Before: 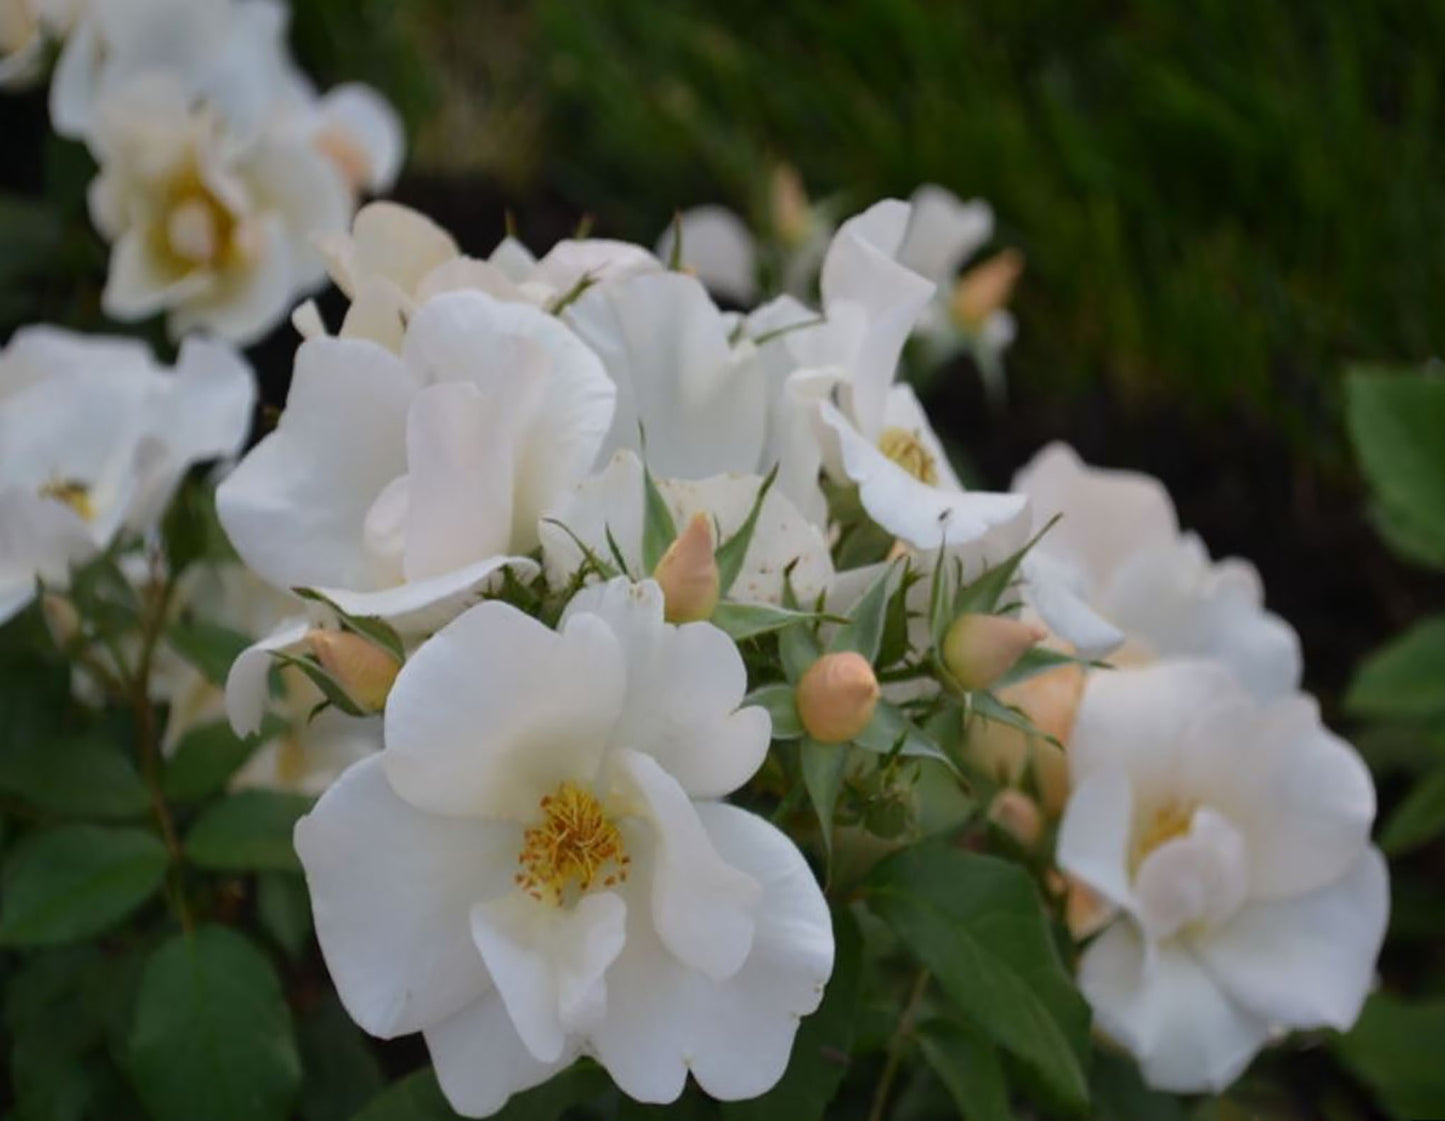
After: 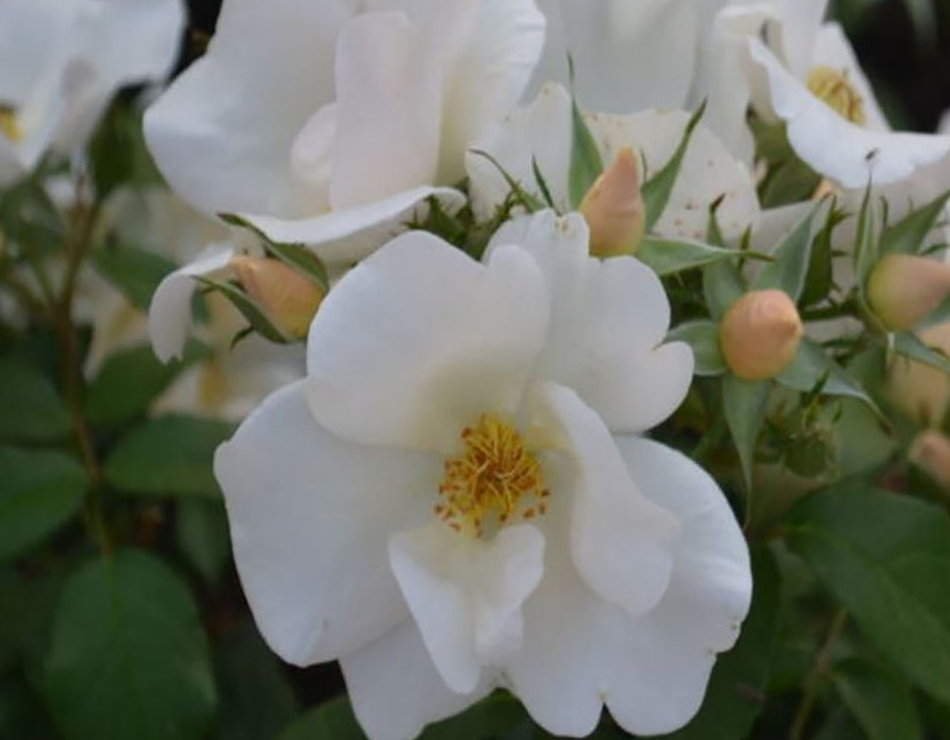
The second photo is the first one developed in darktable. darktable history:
crop and rotate: angle -1.23°, left 3.938%, top 32.153%, right 28.471%
